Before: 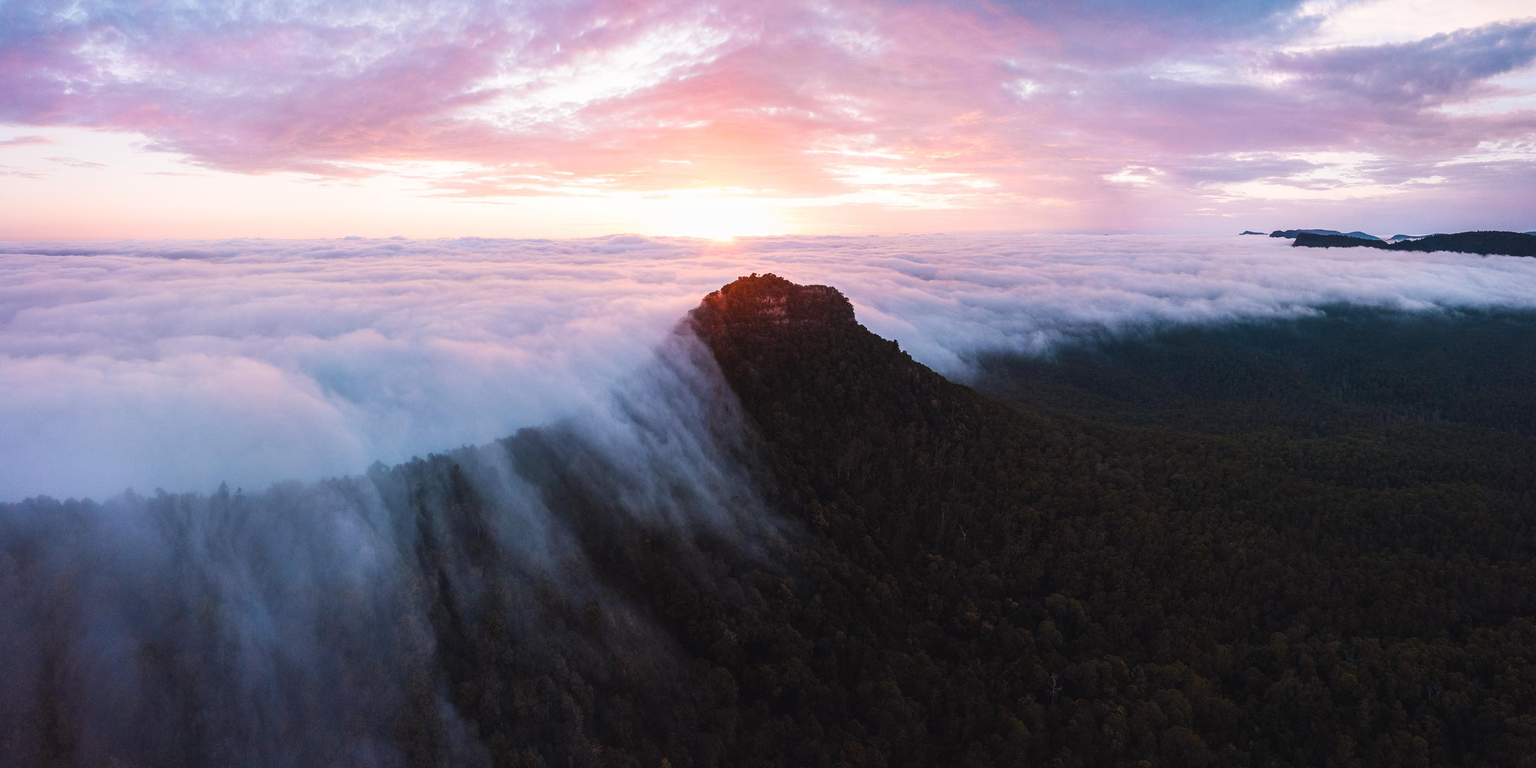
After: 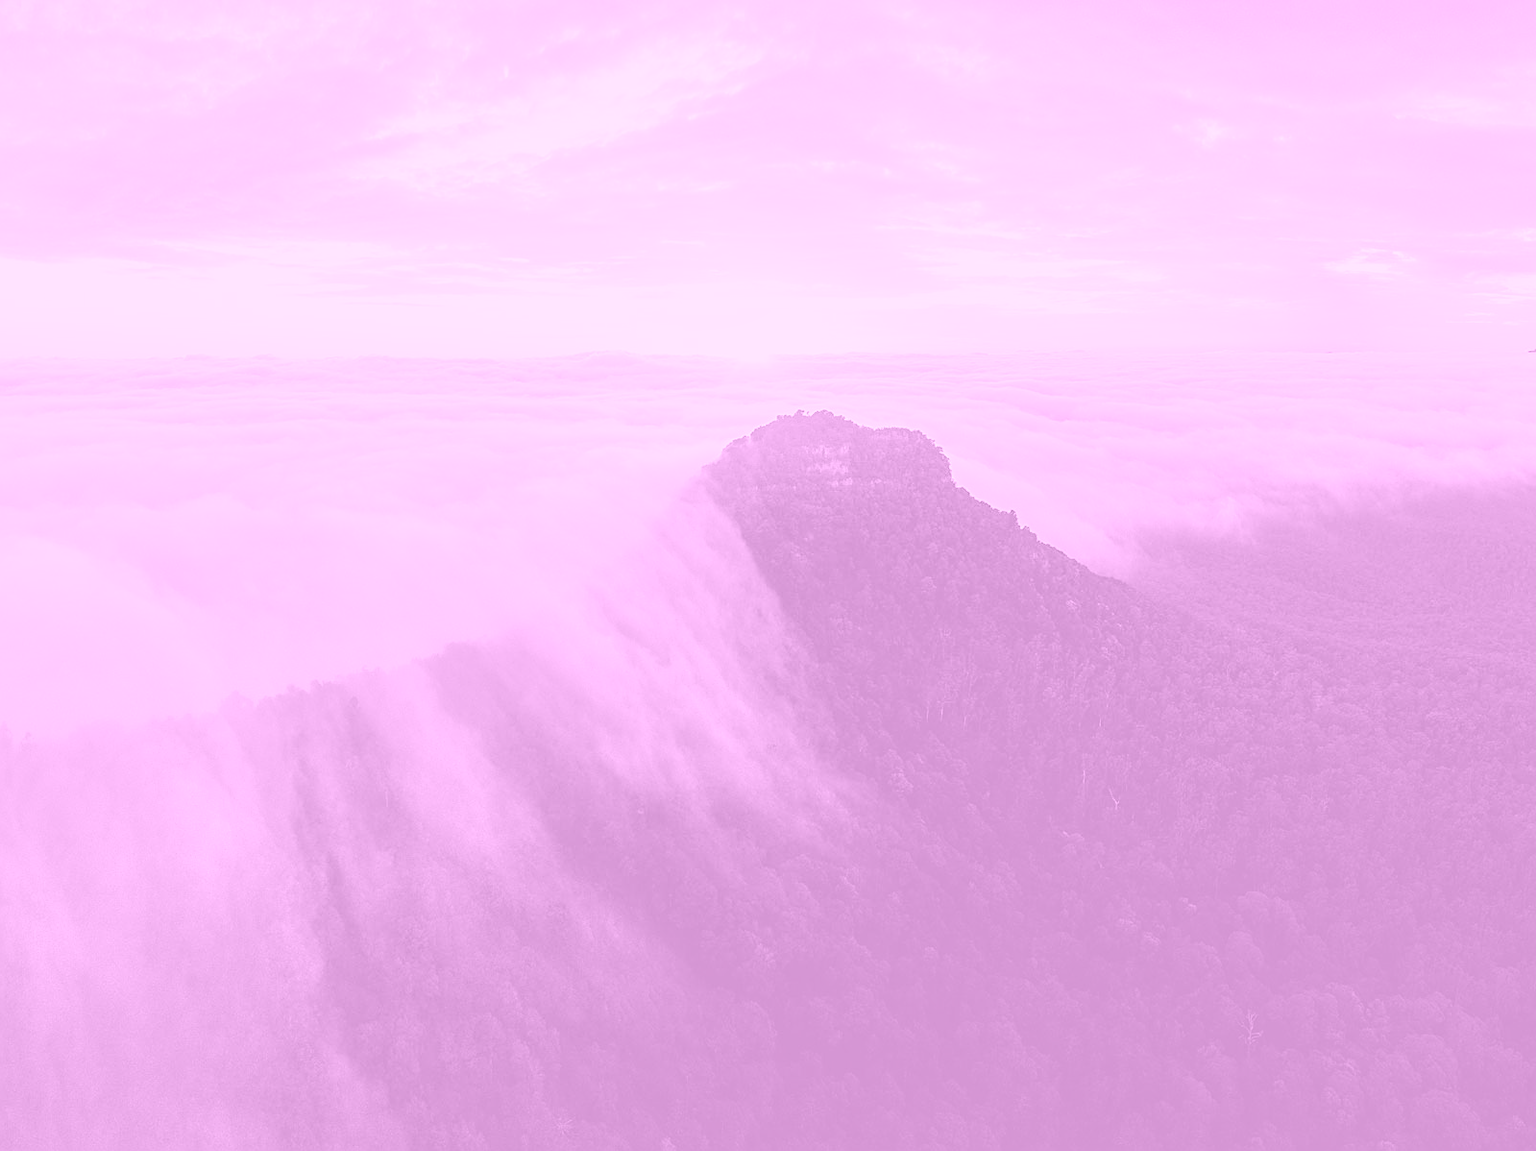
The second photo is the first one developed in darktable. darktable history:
sharpen: on, module defaults
colorize: hue 331.2°, saturation 75%, source mix 30.28%, lightness 70.52%, version 1
crop and rotate: left 14.385%, right 18.948%
white balance: red 0.978, blue 0.999
tone equalizer: -7 EV 0.15 EV, -6 EV 0.6 EV, -5 EV 1.15 EV, -4 EV 1.33 EV, -3 EV 1.15 EV, -2 EV 0.6 EV, -1 EV 0.15 EV, mask exposure compensation -0.5 EV
